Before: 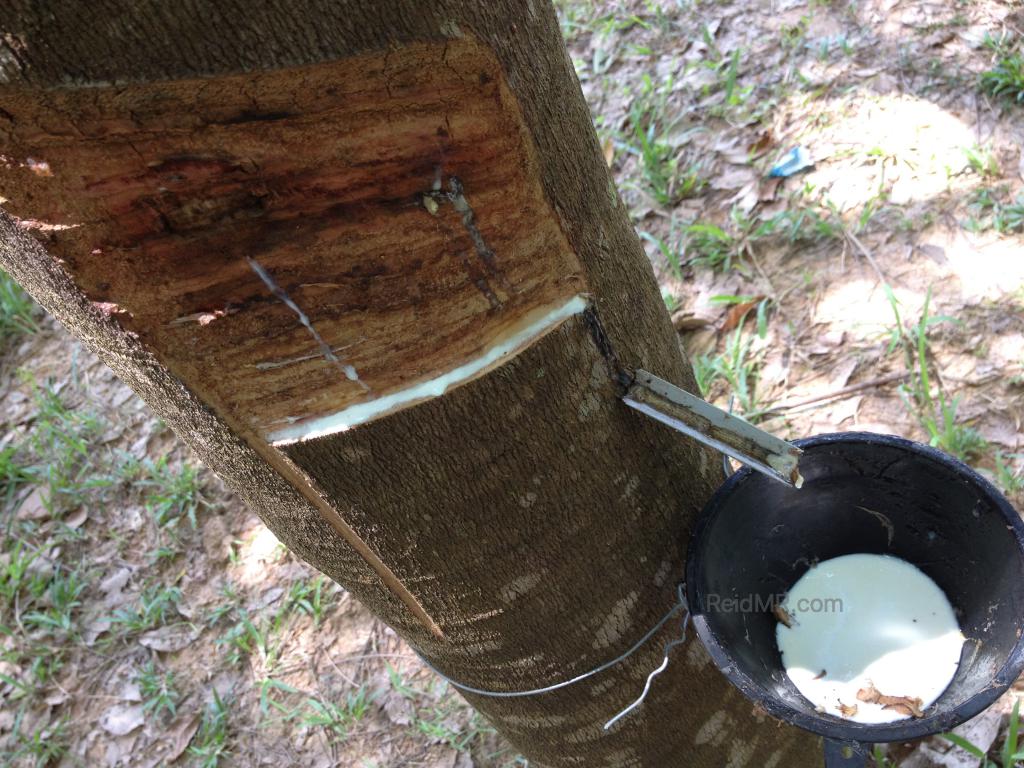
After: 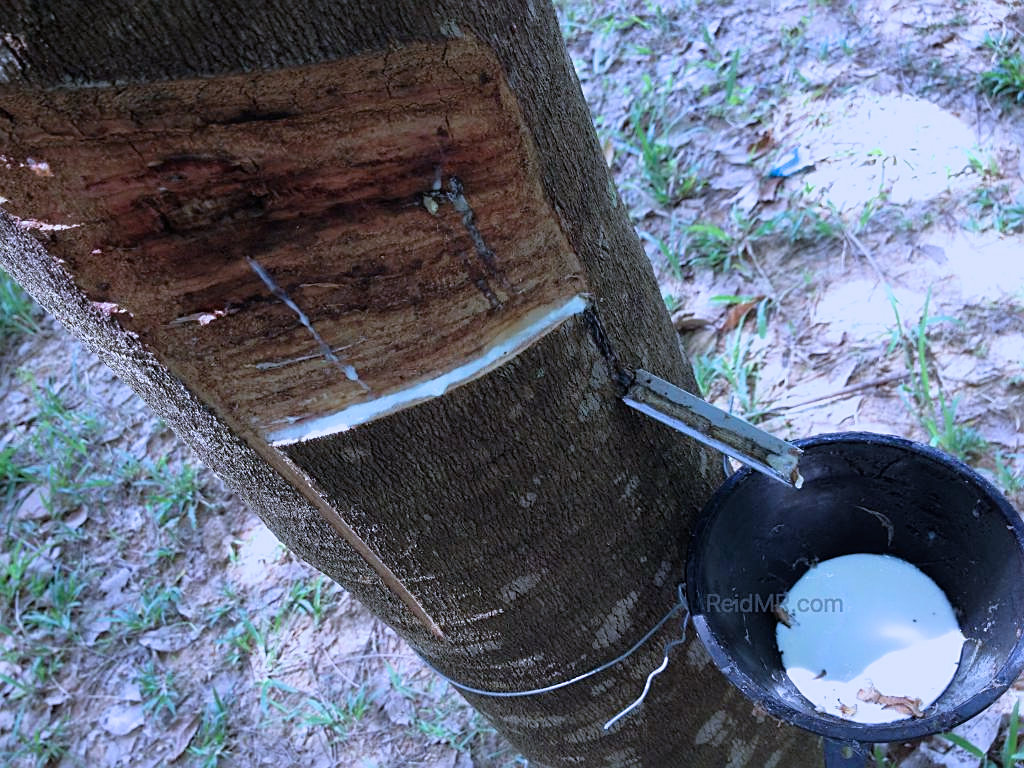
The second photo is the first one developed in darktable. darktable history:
sharpen: on, module defaults
color calibration: illuminant as shot in camera, adaptation linear Bradford (ICC v4), x 0.406, y 0.405, temperature 3570.35 K, saturation algorithm version 1 (2020)
filmic rgb: black relative exposure -9.5 EV, white relative exposure 3.02 EV, hardness 6.12
